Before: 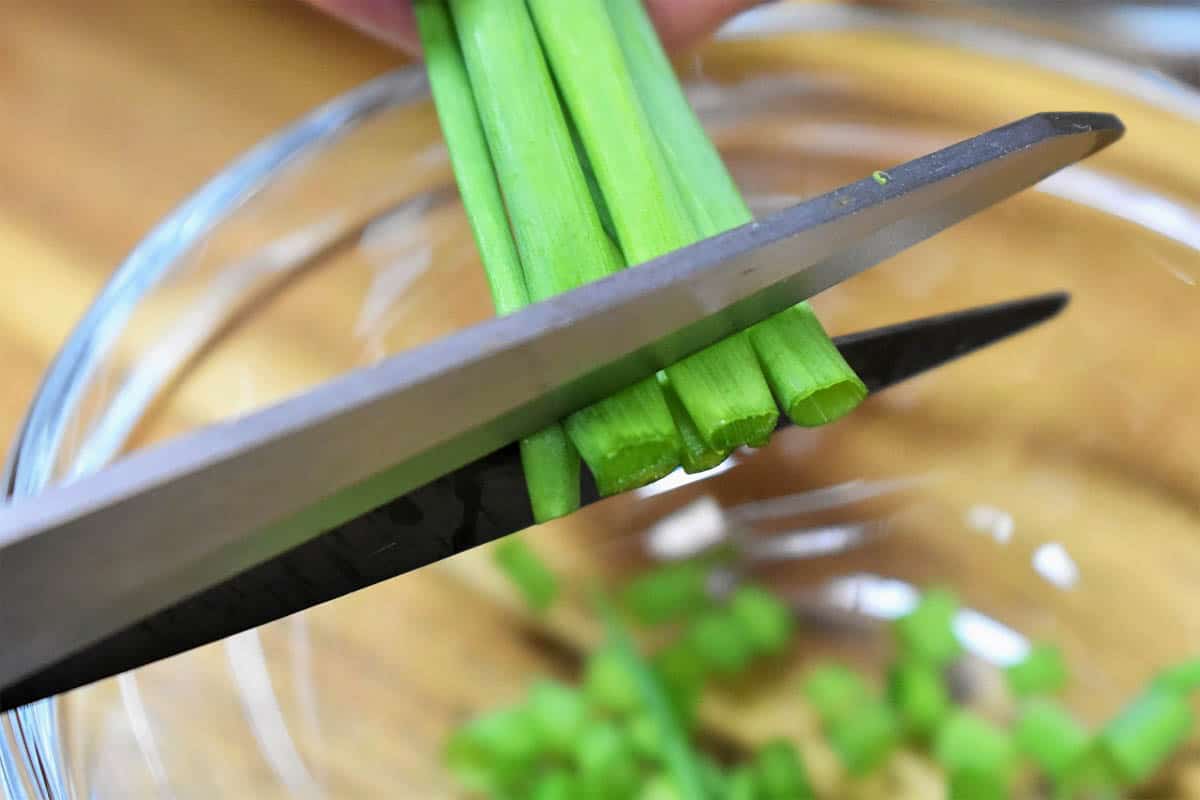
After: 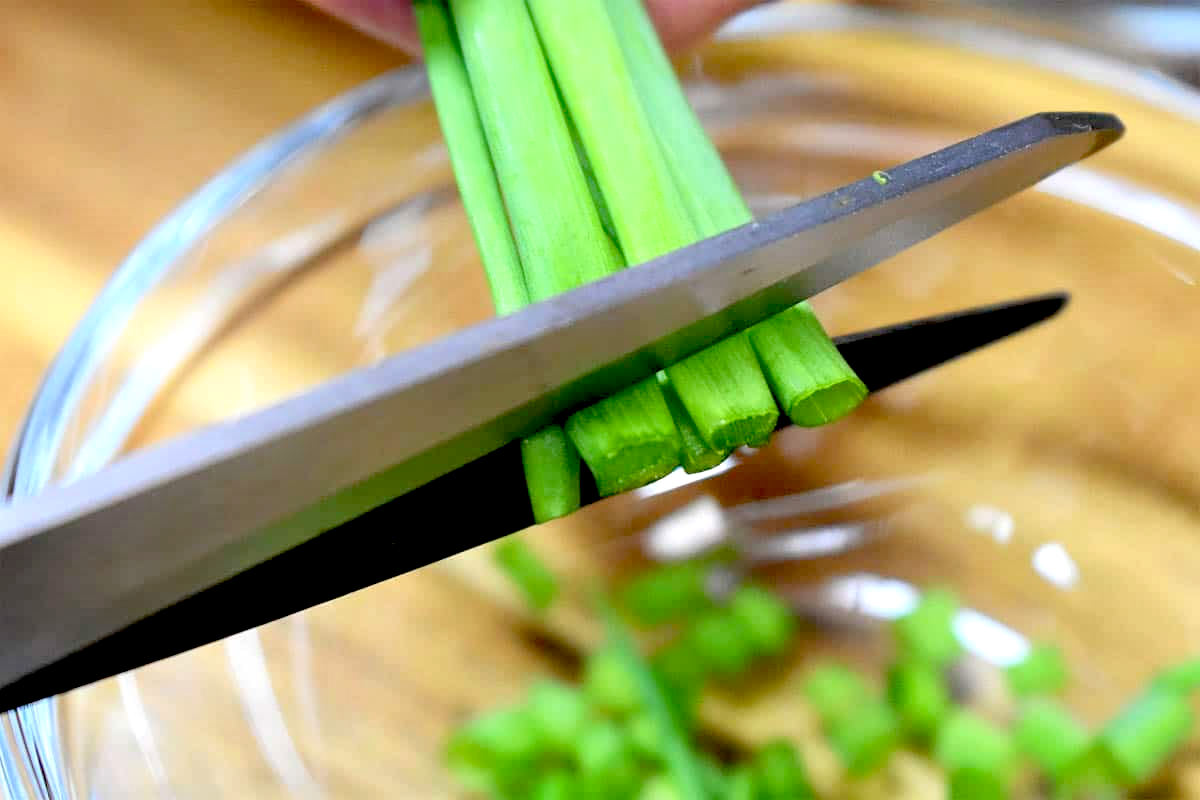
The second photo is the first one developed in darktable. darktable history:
bloom: size 9%, threshold 100%, strength 7%
exposure: black level correction 0.031, exposure 0.304 EV, compensate highlight preservation false
